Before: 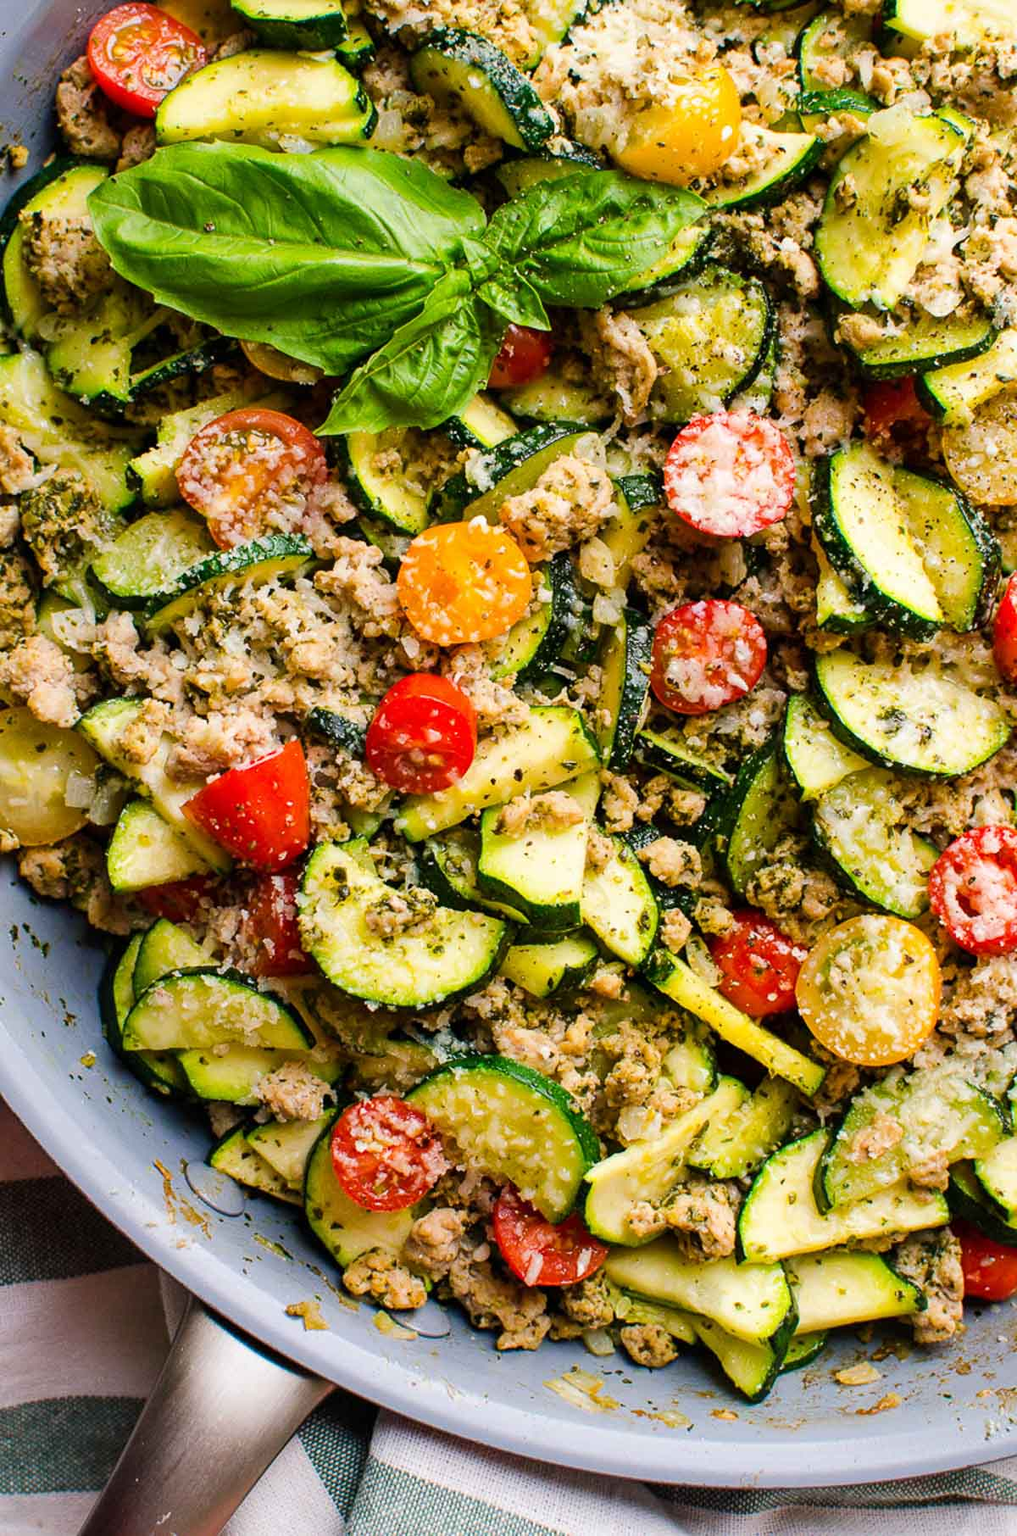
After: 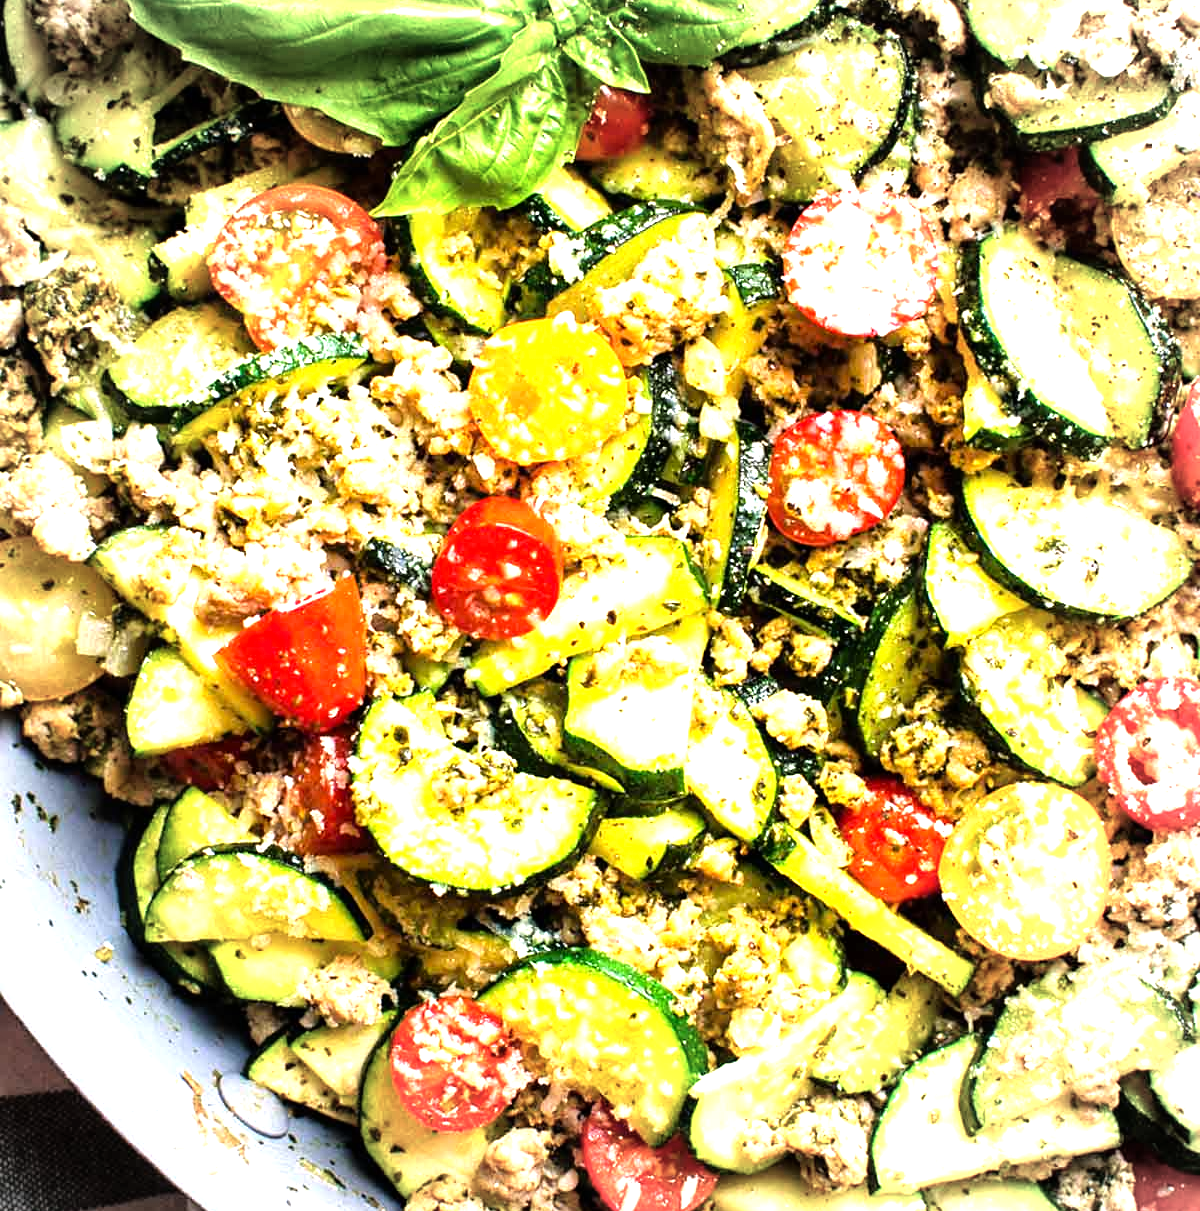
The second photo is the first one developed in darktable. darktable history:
vignetting: fall-off start 67.54%, fall-off radius 66.77%, brightness -0.205, automatic ratio true
crop: top 16.432%, bottom 16.722%
tone equalizer: -8 EV -1.09 EV, -7 EV -1.01 EV, -6 EV -0.844 EV, -5 EV -0.591 EV, -3 EV 0.599 EV, -2 EV 0.865 EV, -1 EV 0.996 EV, +0 EV 1.06 EV
exposure: exposure 0.559 EV, compensate highlight preservation false
